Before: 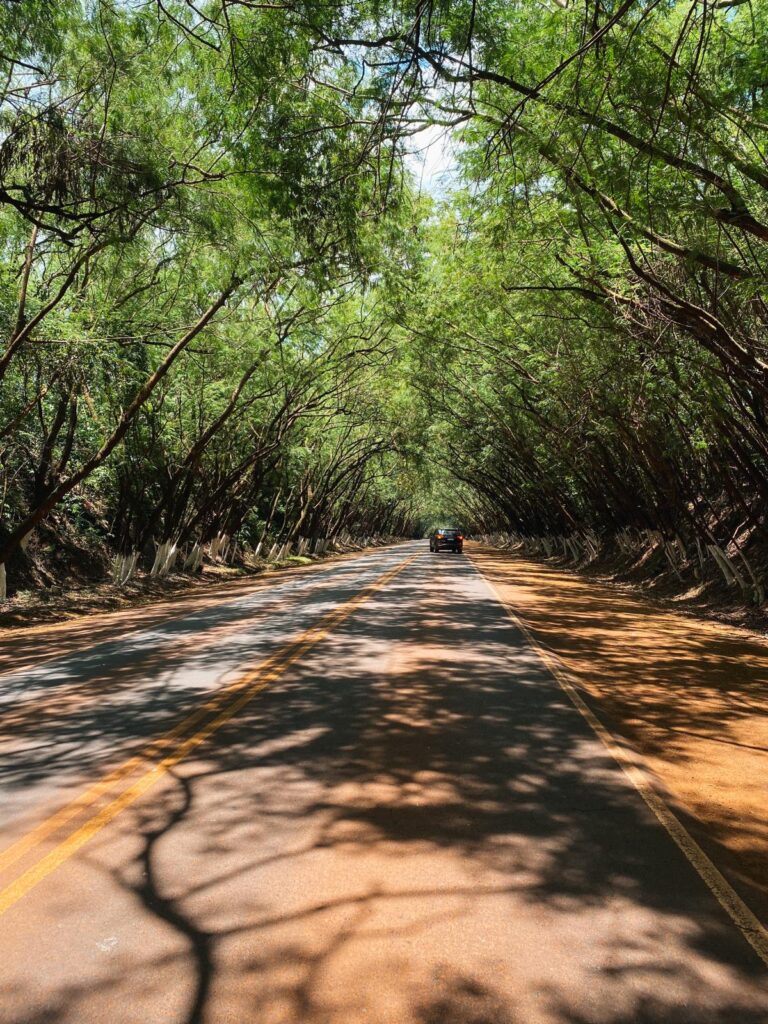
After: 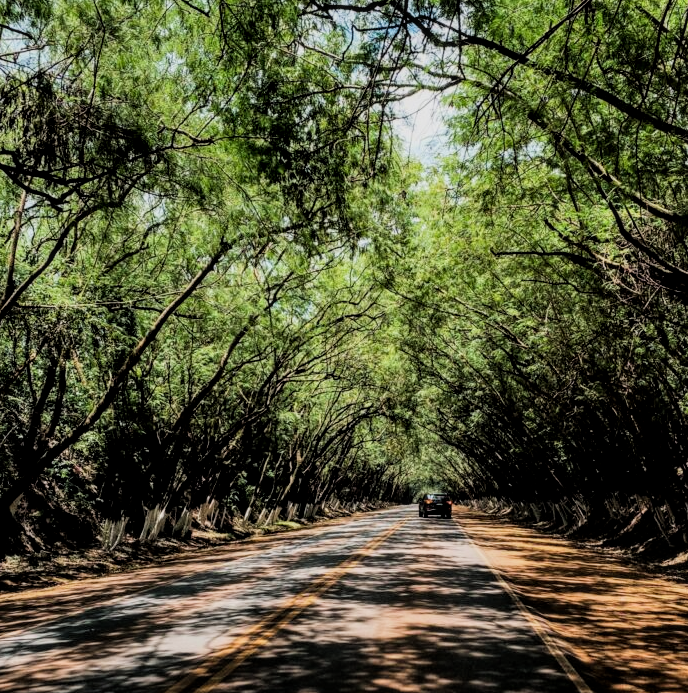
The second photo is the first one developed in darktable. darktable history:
crop: left 1.509%, top 3.452%, right 7.696%, bottom 28.452%
filmic rgb: black relative exposure -5 EV, hardness 2.88, contrast 1.3
local contrast: on, module defaults
